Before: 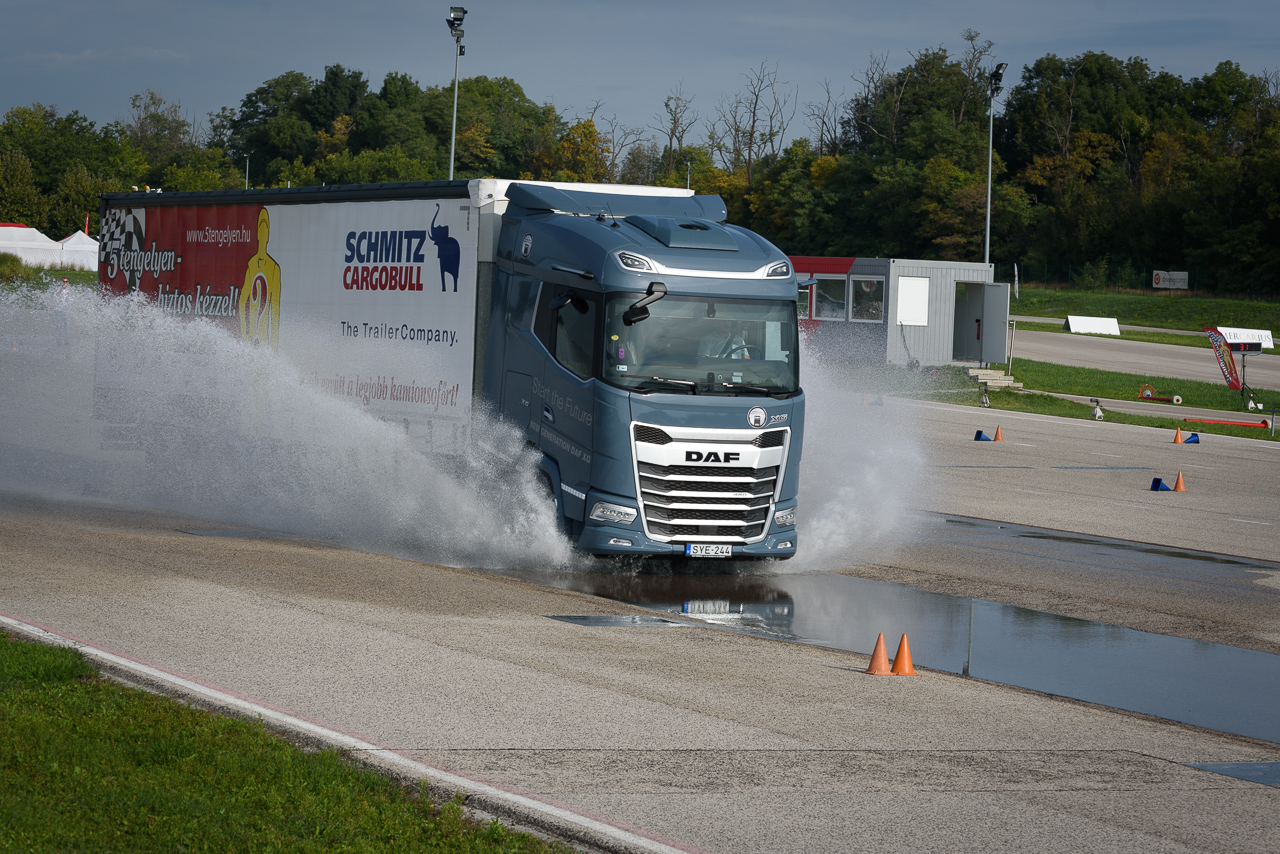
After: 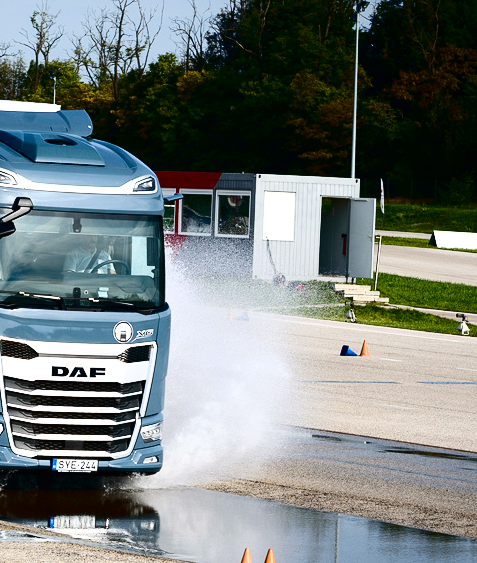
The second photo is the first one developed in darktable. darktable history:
crop and rotate: left 49.566%, top 10.136%, right 13.152%, bottom 23.874%
color balance rgb: highlights gain › chroma 0.287%, highlights gain › hue 329.68°, perceptual saturation grading › global saturation 20%, perceptual saturation grading › highlights -49.17%, perceptual saturation grading › shadows 25.749%, global vibrance 50.827%
contrast brightness saturation: contrast 0.245, brightness 0.089
tone curve: curves: ch0 [(0, 0) (0.003, 0.003) (0.011, 0.005) (0.025, 0.008) (0.044, 0.012) (0.069, 0.02) (0.1, 0.031) (0.136, 0.047) (0.177, 0.088) (0.224, 0.141) (0.277, 0.222) (0.335, 0.32) (0.399, 0.422) (0.468, 0.523) (0.543, 0.621) (0.623, 0.715) (0.709, 0.796) (0.801, 0.88) (0.898, 0.962) (1, 1)], color space Lab, independent channels, preserve colors none
tone equalizer: -8 EV -0.38 EV, -7 EV -0.404 EV, -6 EV -0.345 EV, -5 EV -0.249 EV, -3 EV 0.2 EV, -2 EV 0.332 EV, -1 EV 0.363 EV, +0 EV 0.444 EV, edges refinement/feathering 500, mask exposure compensation -1.57 EV, preserve details guided filter
